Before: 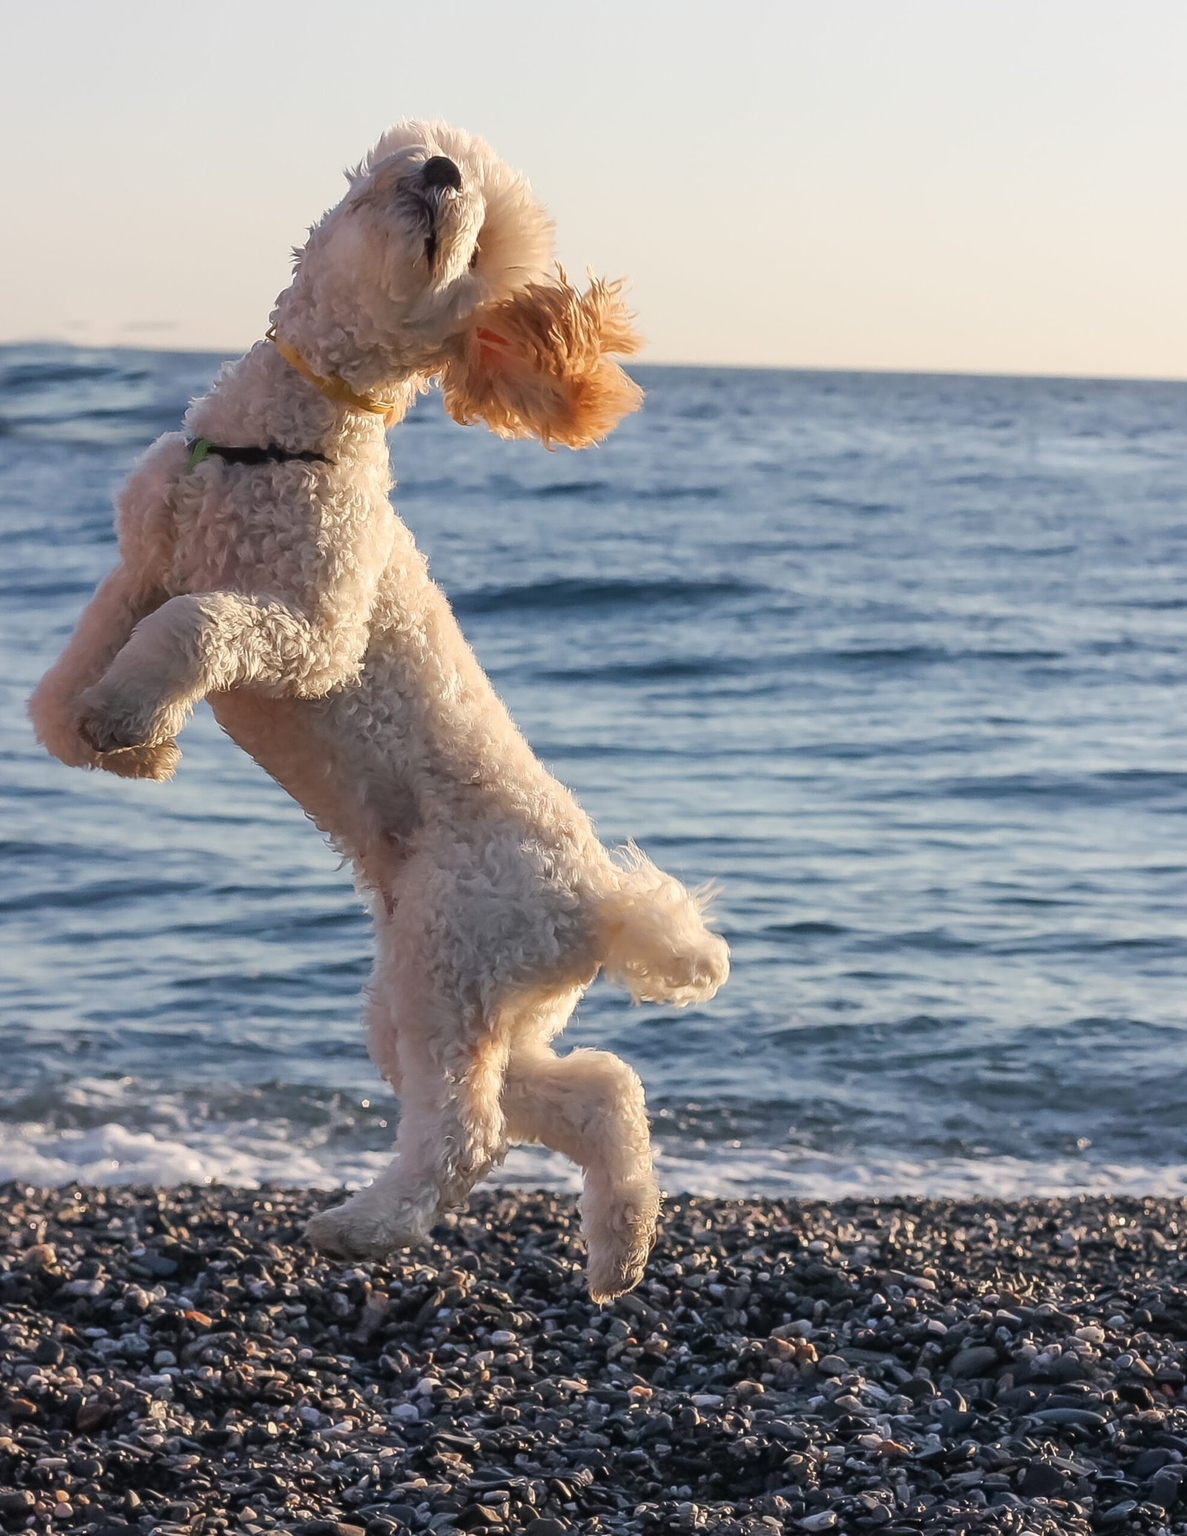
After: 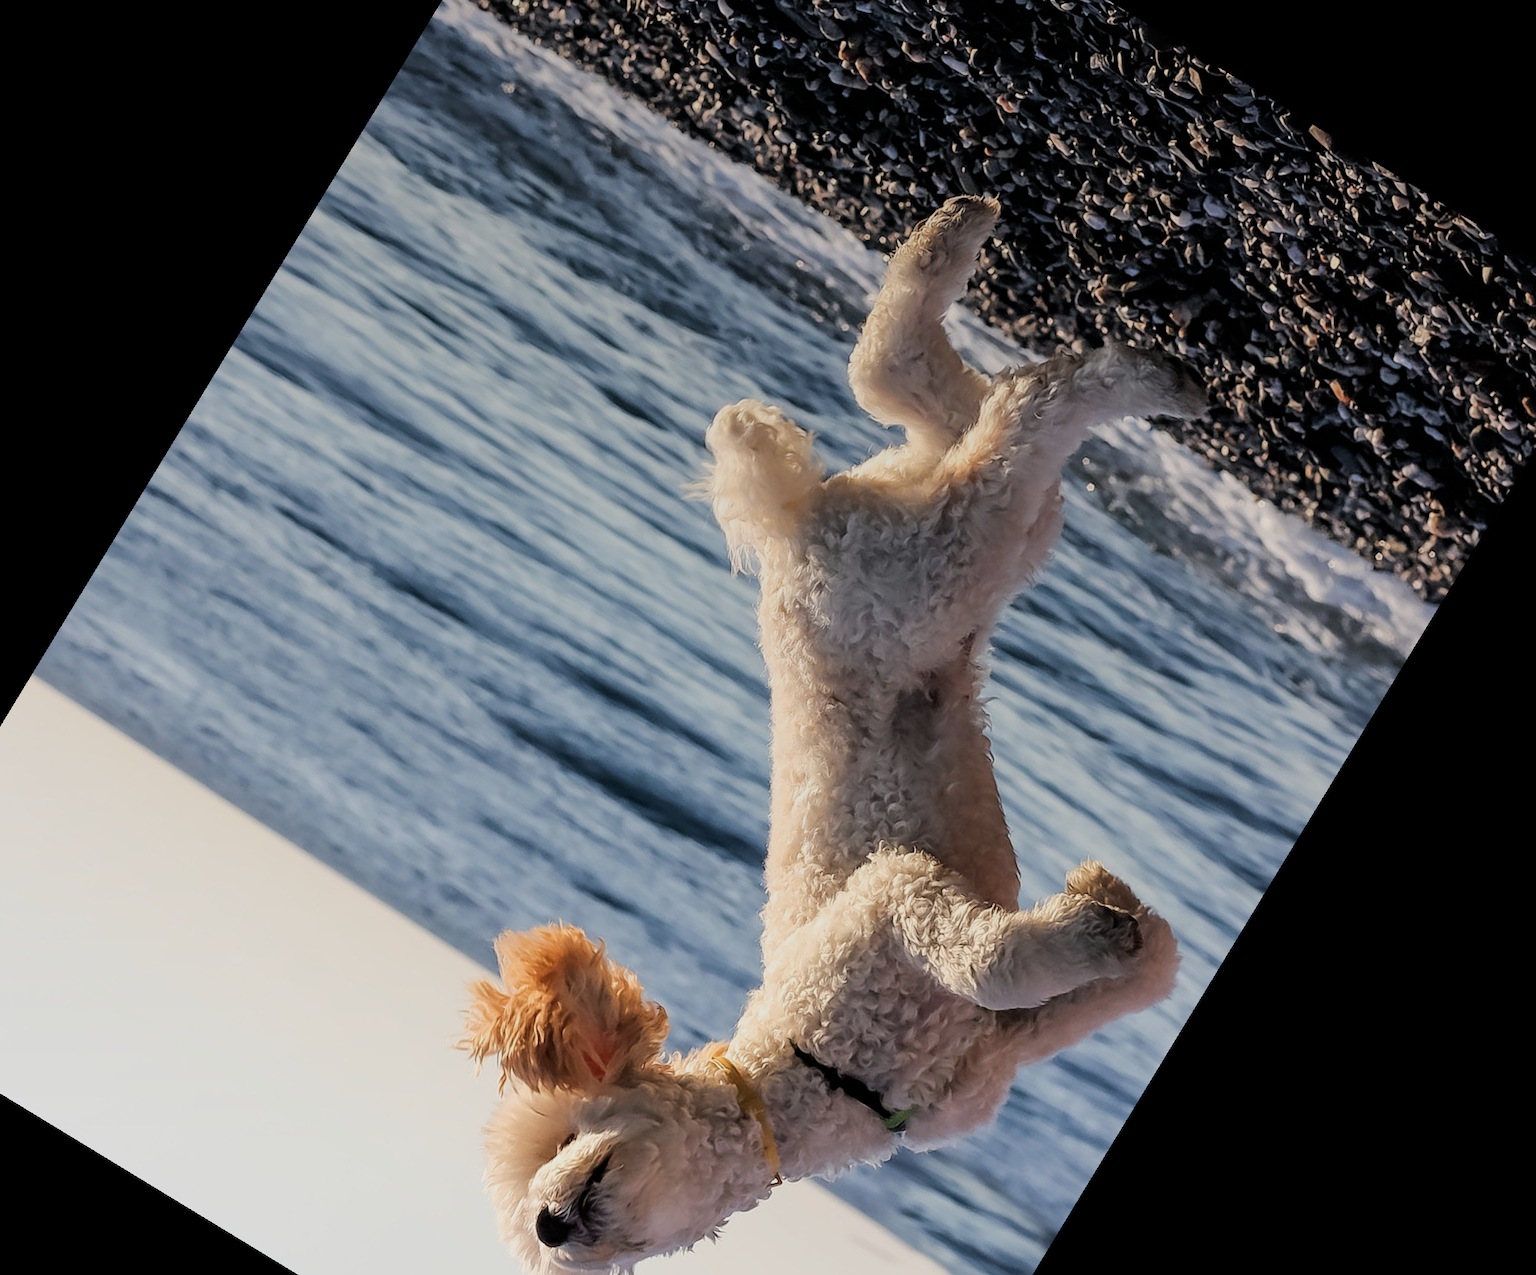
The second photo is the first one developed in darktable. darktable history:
graduated density: on, module defaults
crop and rotate: angle 148.68°, left 9.111%, top 15.603%, right 4.588%, bottom 17.041%
filmic rgb: black relative exposure -5 EV, white relative exposure 3.5 EV, hardness 3.19, contrast 1.2, highlights saturation mix -50%
